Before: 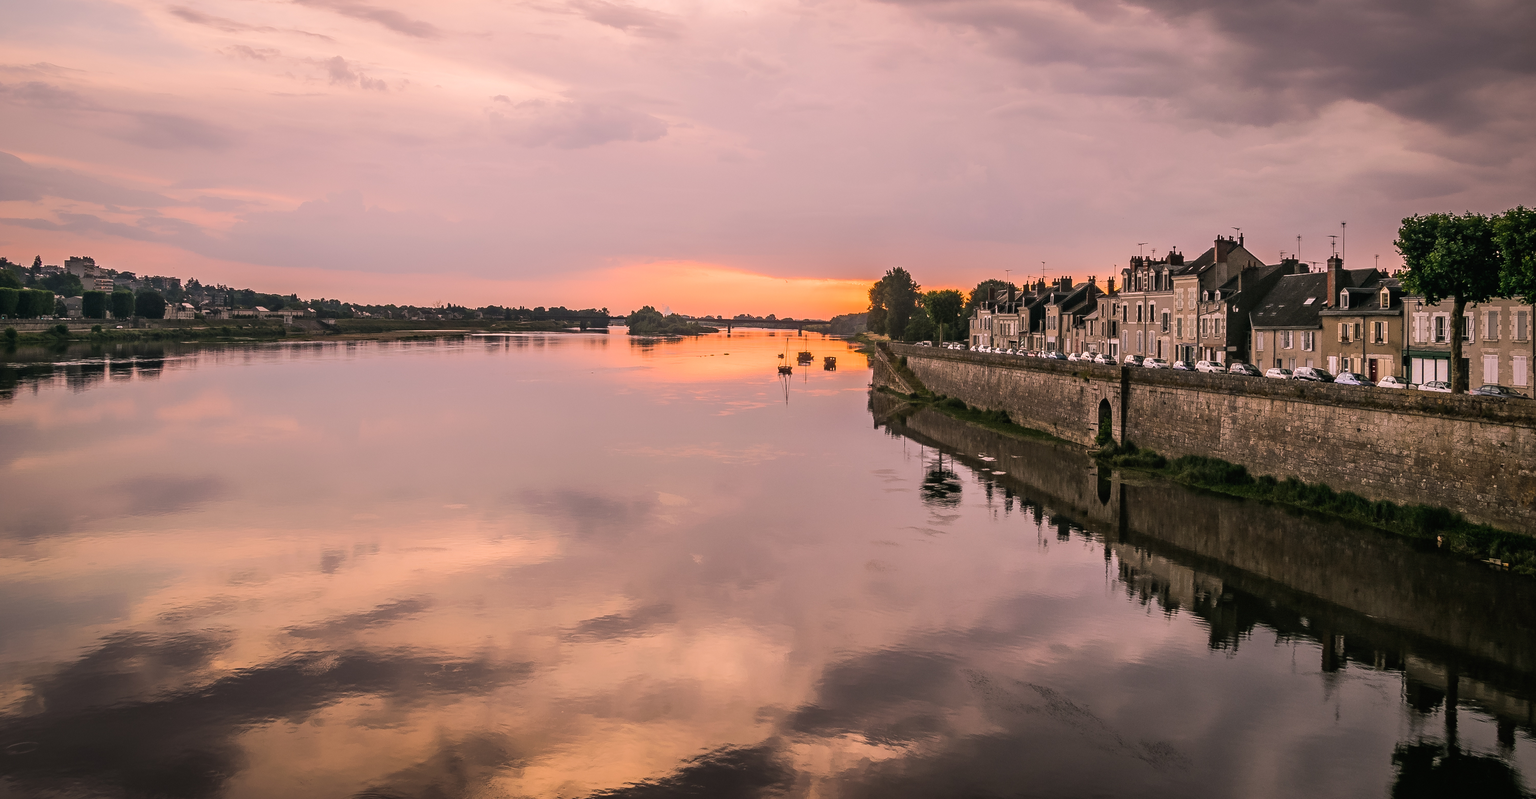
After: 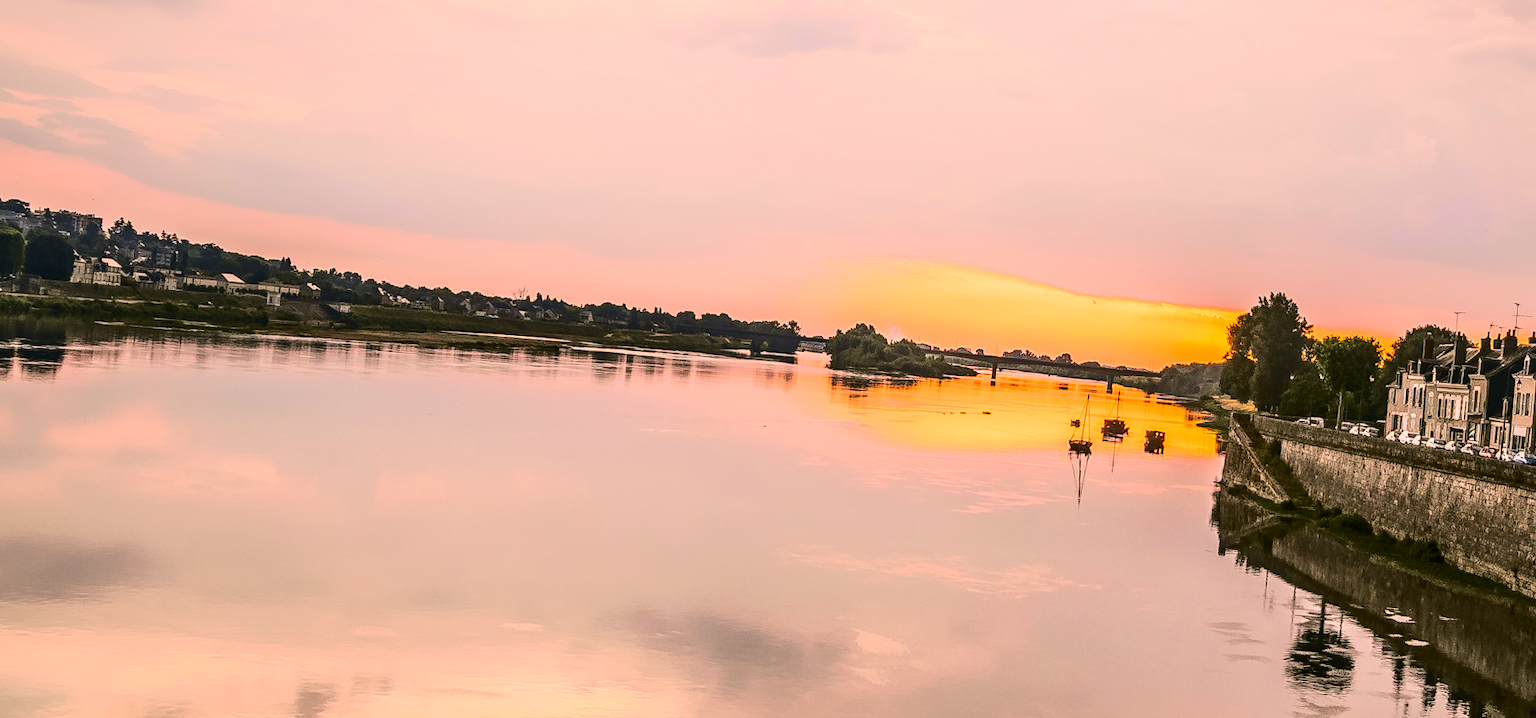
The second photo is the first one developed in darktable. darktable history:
local contrast: on, module defaults
tone curve: curves: ch0 [(0.003, 0.023) (0.071, 0.052) (0.249, 0.201) (0.466, 0.557) (0.625, 0.761) (0.783, 0.9) (0.994, 0.968)]; ch1 [(0, 0) (0.262, 0.227) (0.417, 0.386) (0.469, 0.467) (0.502, 0.498) (0.531, 0.521) (0.576, 0.586) (0.612, 0.634) (0.634, 0.68) (0.686, 0.728) (0.994, 0.987)]; ch2 [(0, 0) (0.262, 0.188) (0.385, 0.353) (0.427, 0.424) (0.495, 0.493) (0.518, 0.544) (0.55, 0.579) (0.595, 0.621) (0.644, 0.748) (1, 1)], color space Lab, independent channels, preserve colors none
crop and rotate: angle -4.57°, left 2.196%, top 6.87%, right 27.744%, bottom 30.153%
tone equalizer: on, module defaults
